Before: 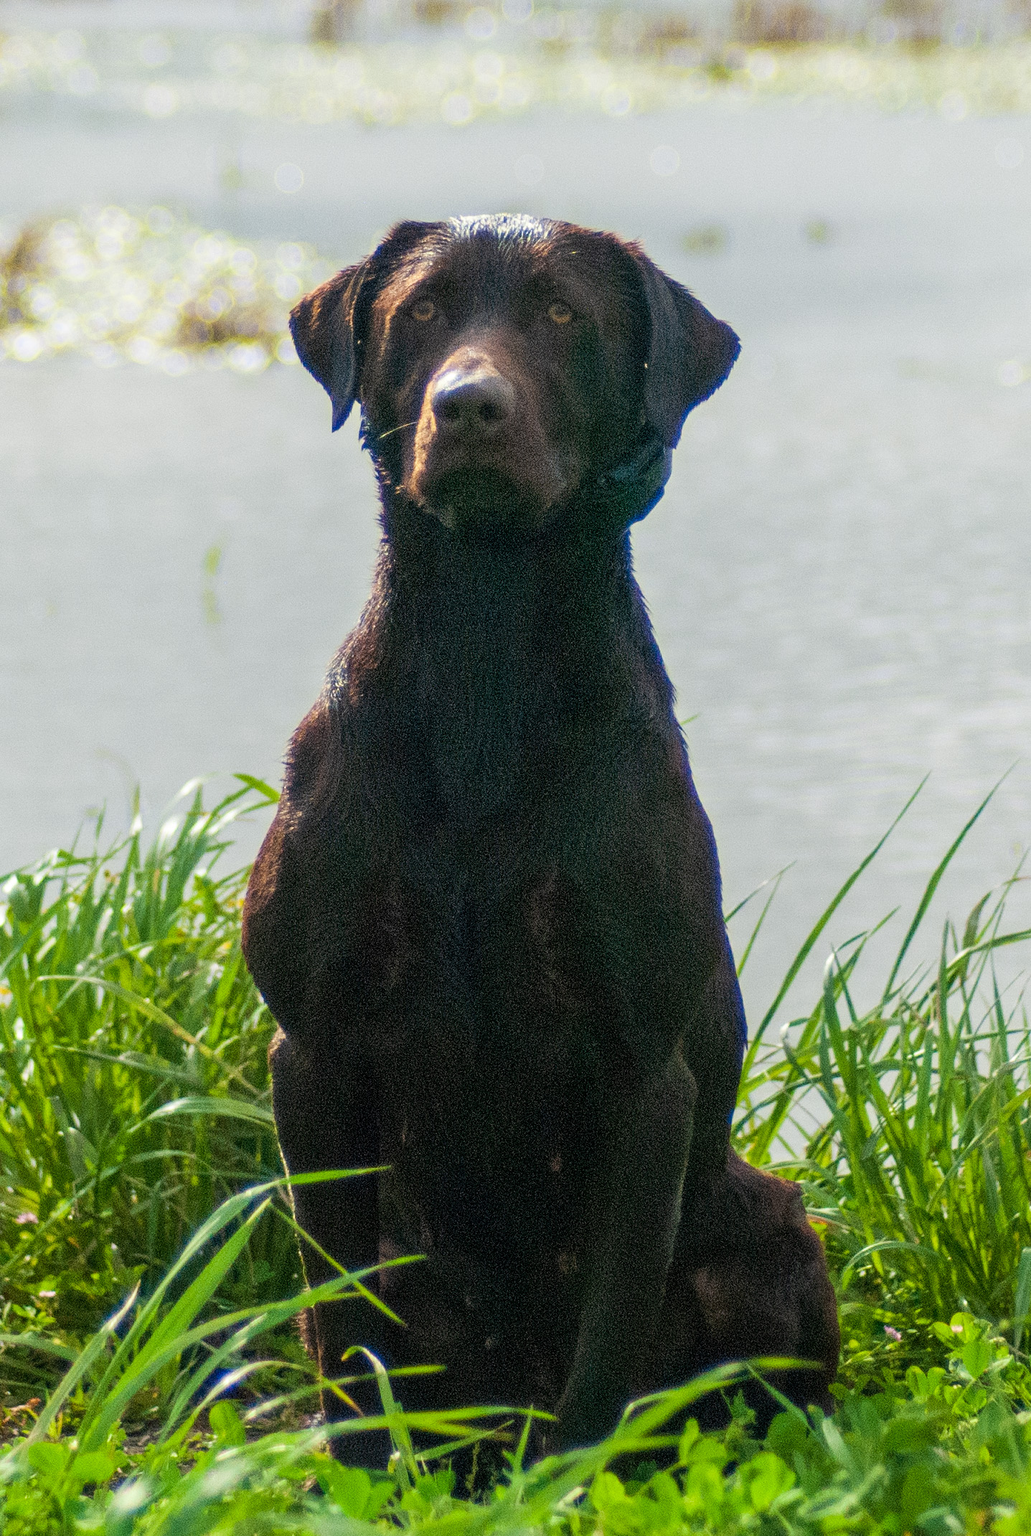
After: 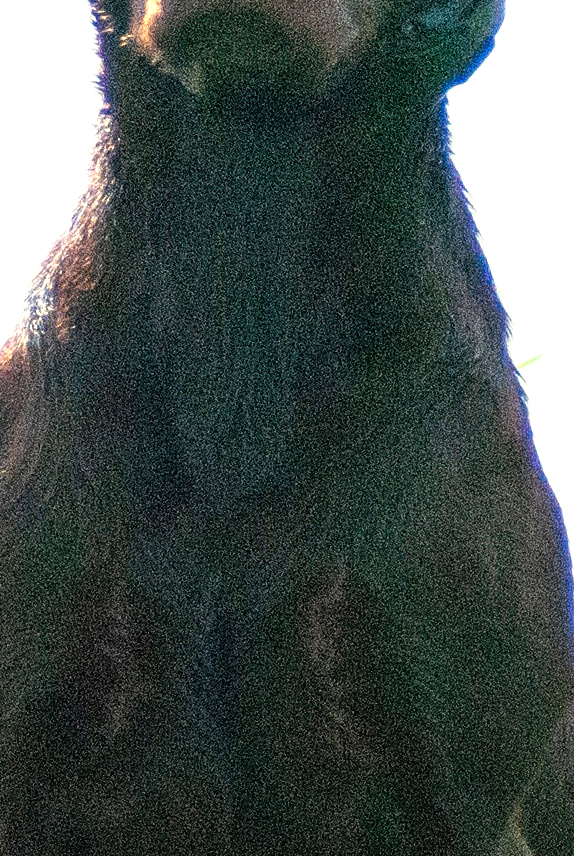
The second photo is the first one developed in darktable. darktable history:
crop: left 30%, top 30%, right 30%, bottom 30%
exposure: black level correction 0, exposure 1.1 EV, compensate highlight preservation false
